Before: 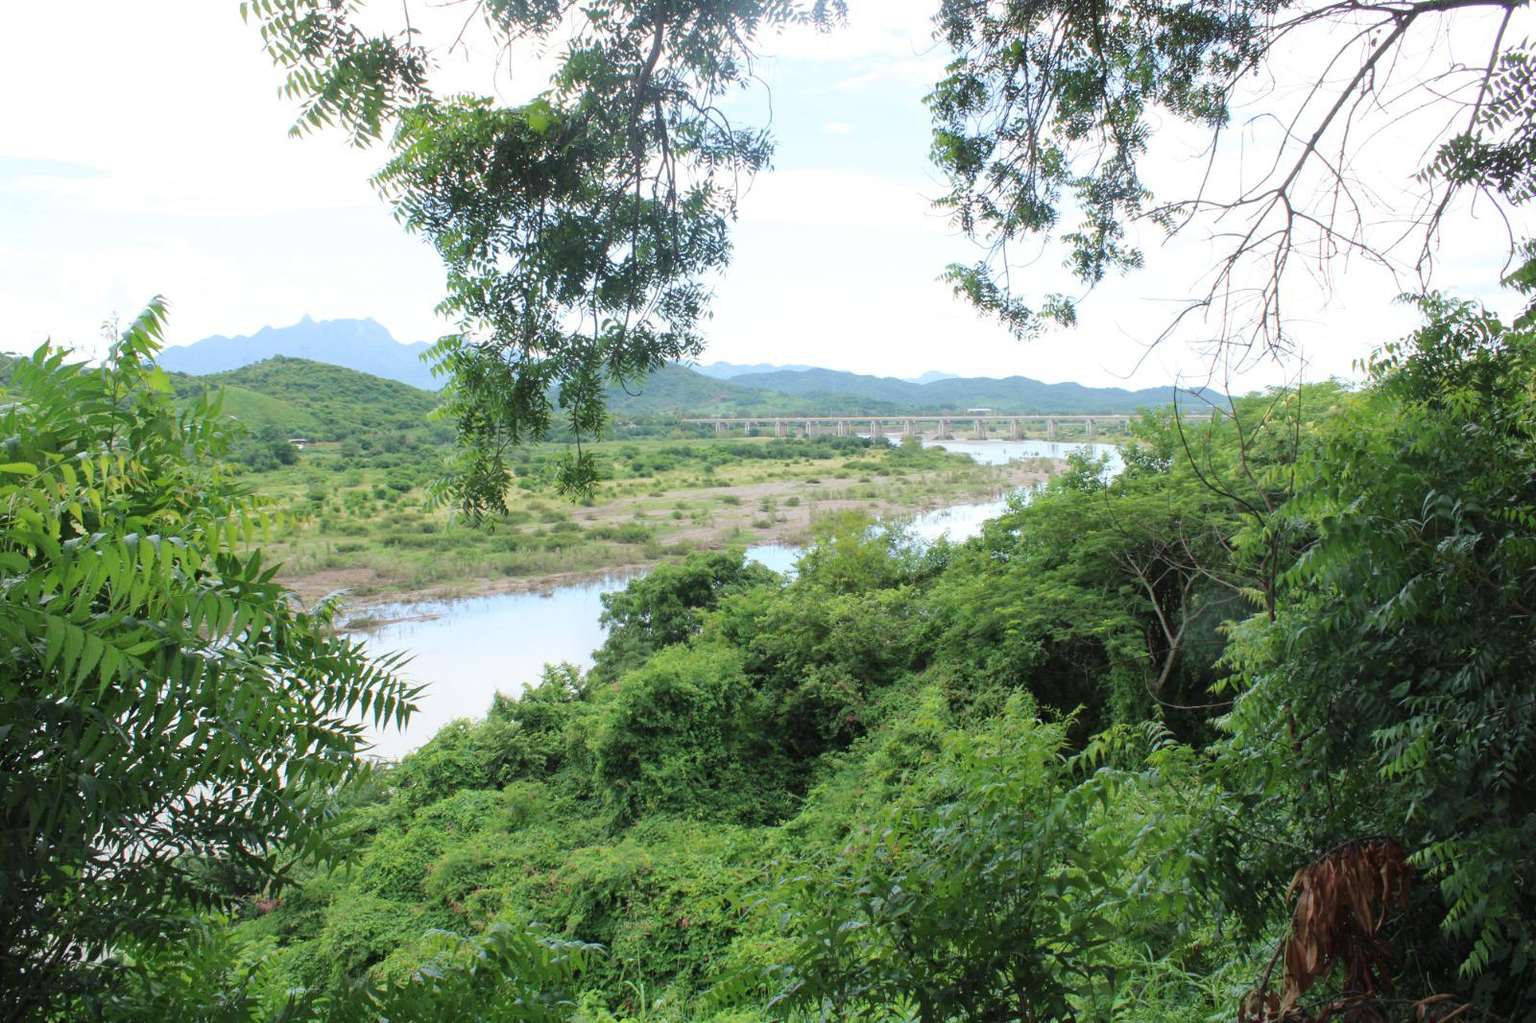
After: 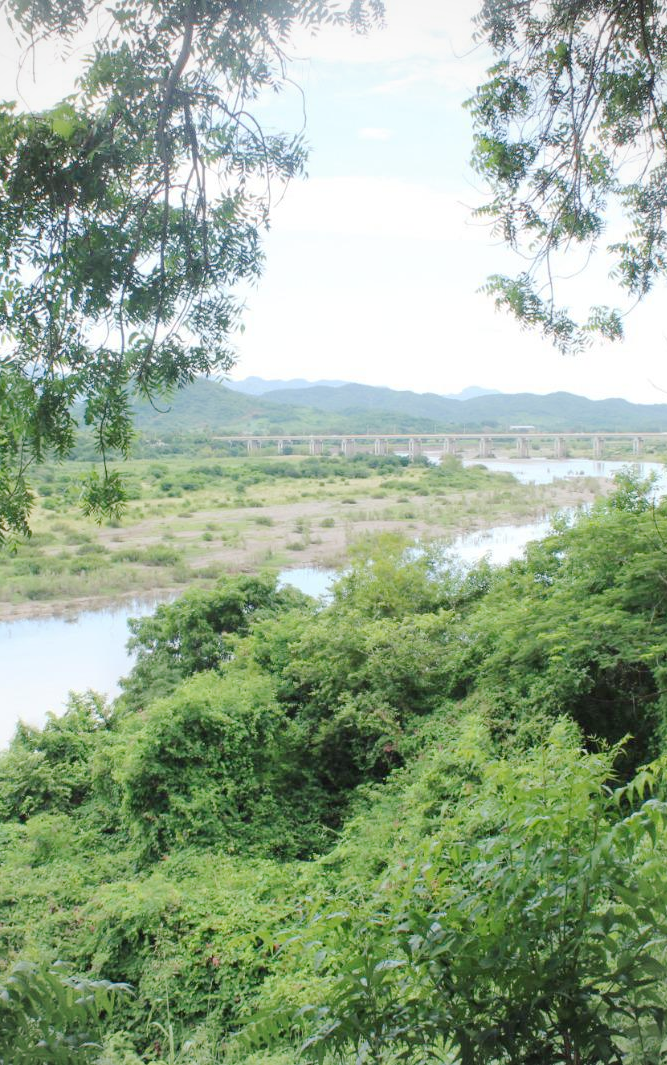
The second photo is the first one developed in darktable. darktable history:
base curve: curves: ch0 [(0, 0) (0.158, 0.273) (0.879, 0.895) (1, 1)], preserve colors none
vignetting: brightness -0.206, unbound false
crop: left 31.164%, right 27.104%
